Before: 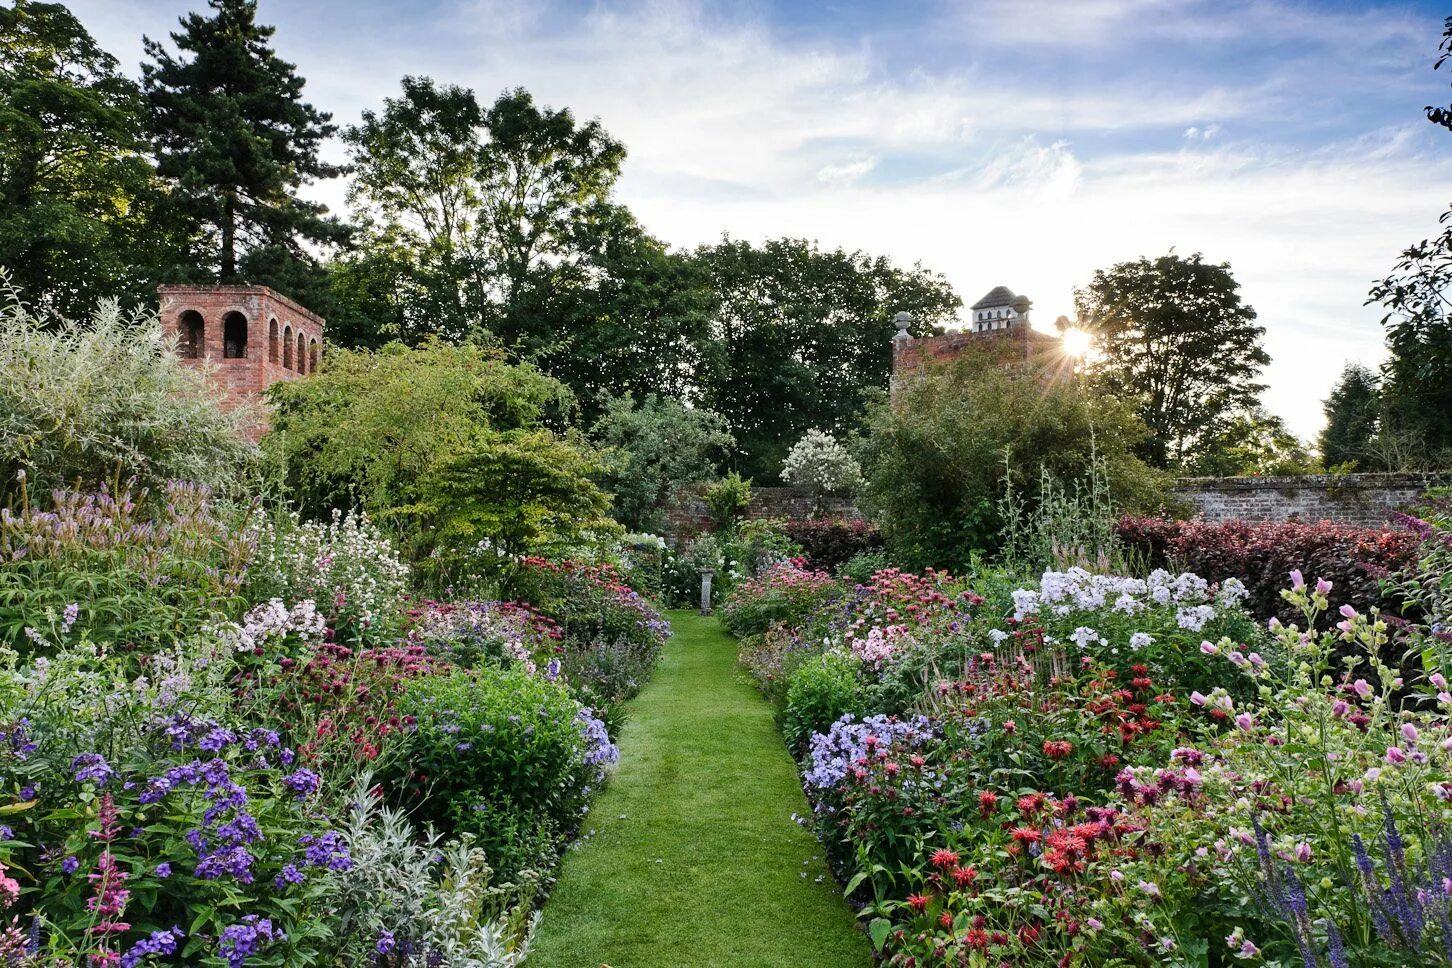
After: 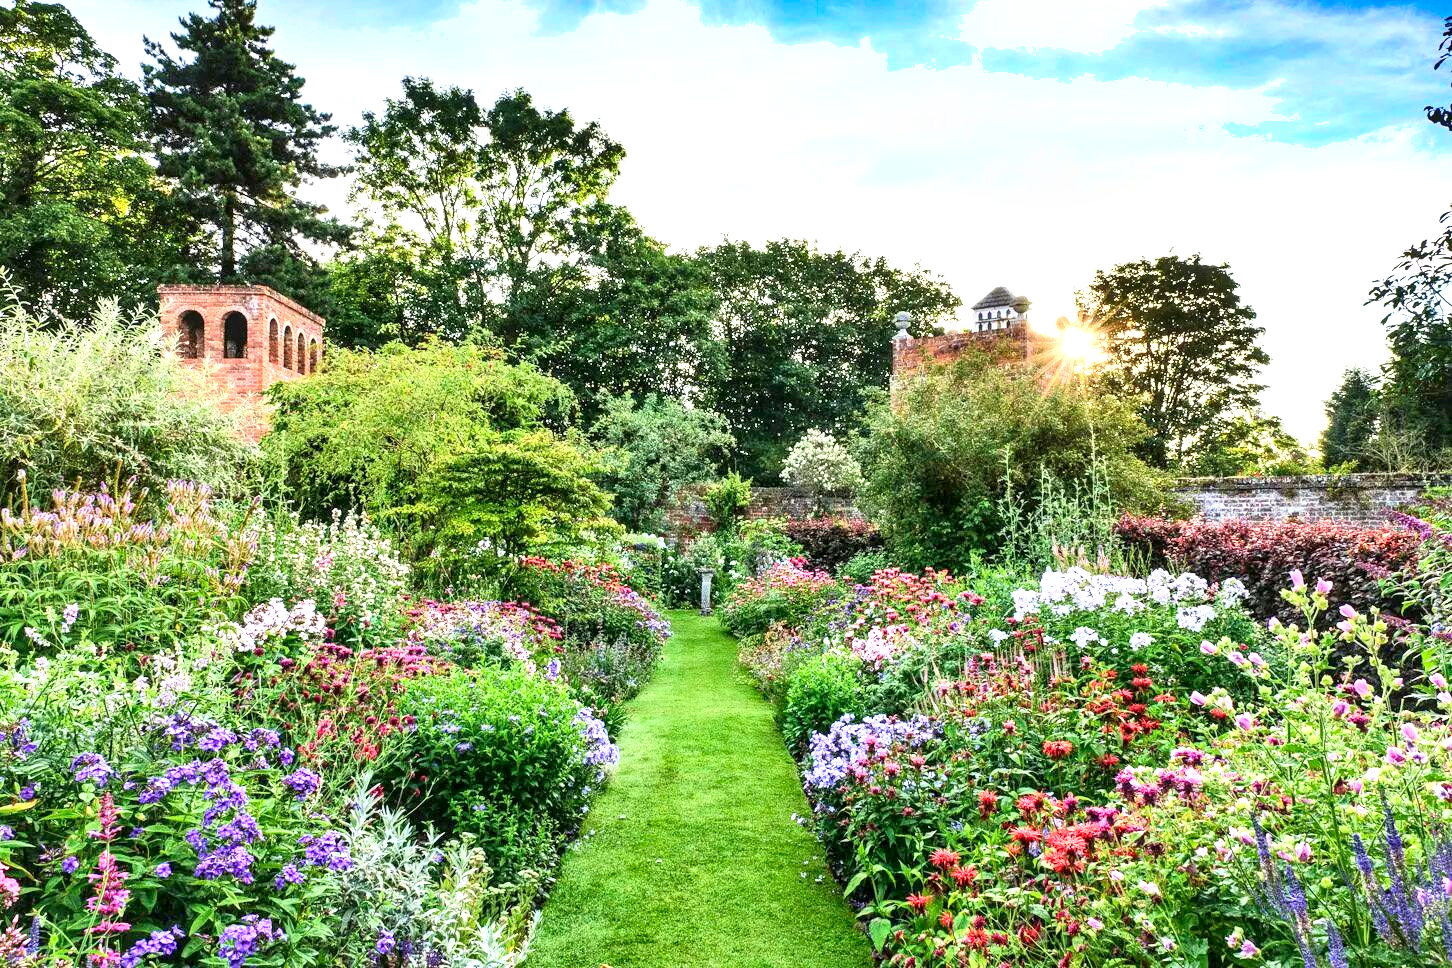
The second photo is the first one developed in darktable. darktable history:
local contrast: detail 130%
shadows and highlights: soften with gaussian
exposure: black level correction 0, exposure 1.182 EV, compensate highlight preservation false
tone curve: curves: ch0 [(0, 0) (0.091, 0.077) (0.389, 0.458) (0.745, 0.82) (0.856, 0.899) (0.92, 0.938) (1, 0.973)]; ch1 [(0, 0) (0.437, 0.404) (0.5, 0.5) (0.529, 0.55) (0.58, 0.6) (0.616, 0.649) (1, 1)]; ch2 [(0, 0) (0.442, 0.415) (0.5, 0.5) (0.535, 0.557) (0.585, 0.62) (1, 1)], color space Lab, independent channels, preserve colors none
